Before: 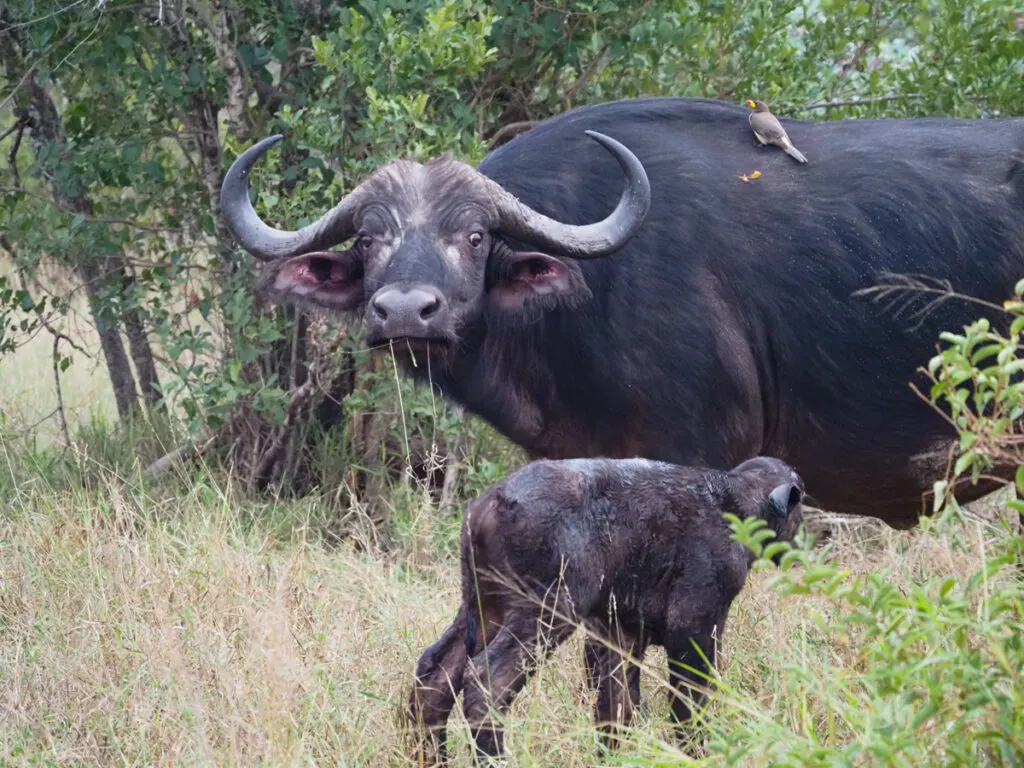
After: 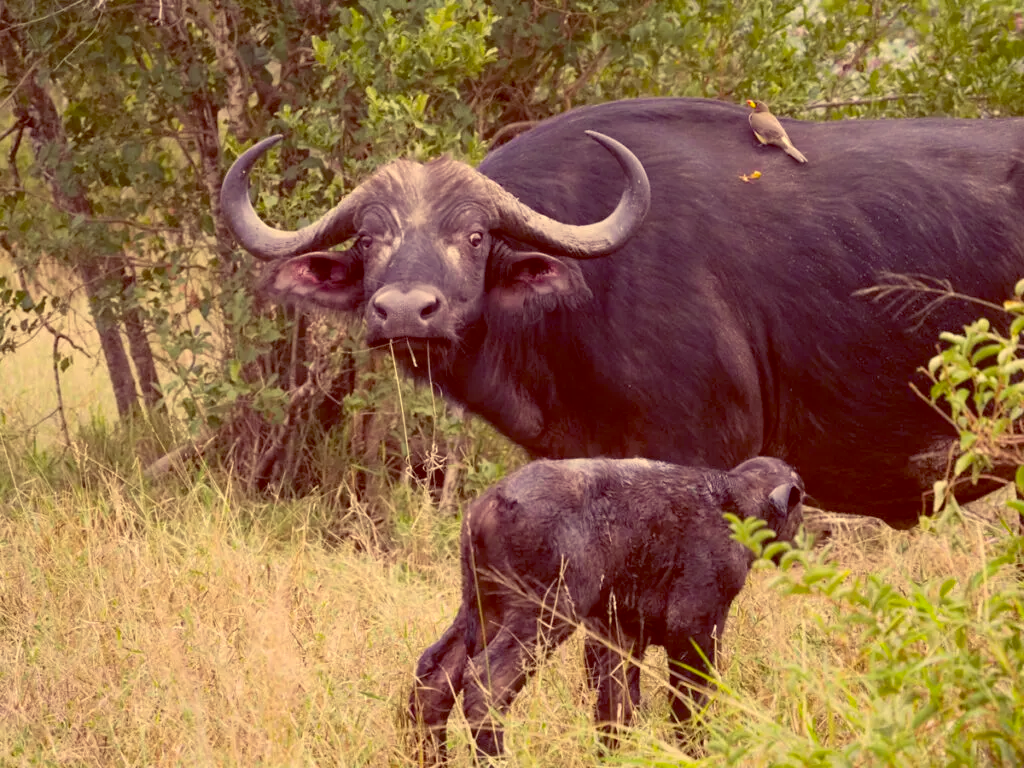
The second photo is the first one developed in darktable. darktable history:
color correction: highlights a* 10.12, highlights b* 39.04, shadows a* 14.62, shadows b* 3.37
color balance: lift [1, 1.015, 1.004, 0.985], gamma [1, 0.958, 0.971, 1.042], gain [1, 0.956, 0.977, 1.044]
